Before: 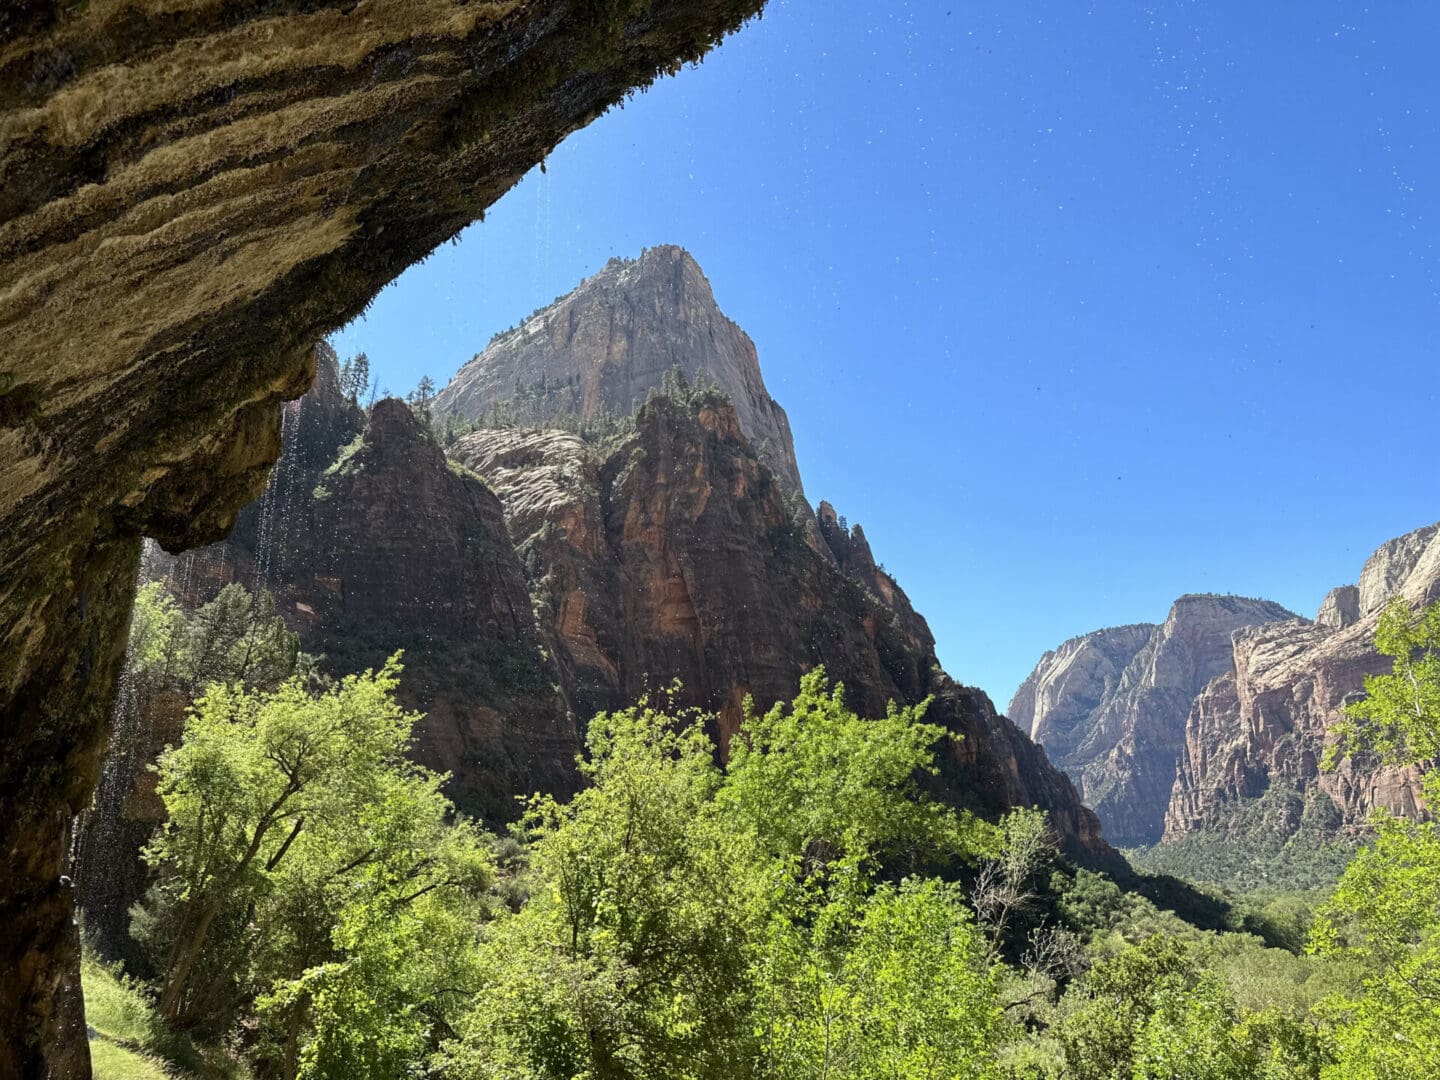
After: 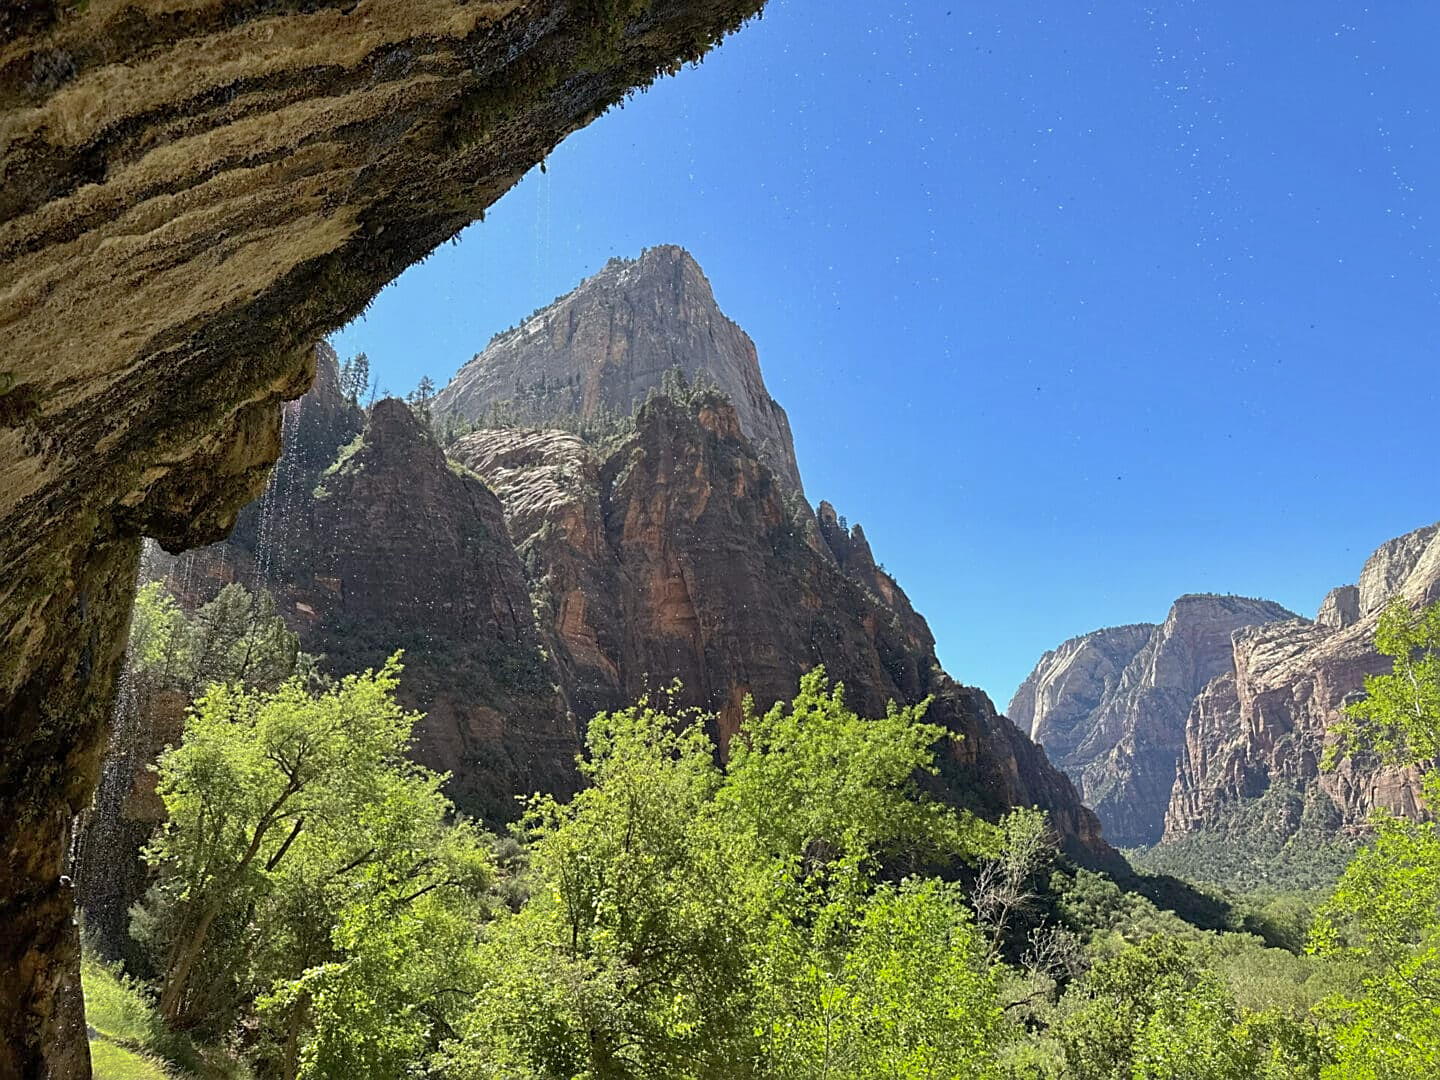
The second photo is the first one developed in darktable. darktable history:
sharpen: on, module defaults
shadows and highlights: highlights color adjustment 89.2%
